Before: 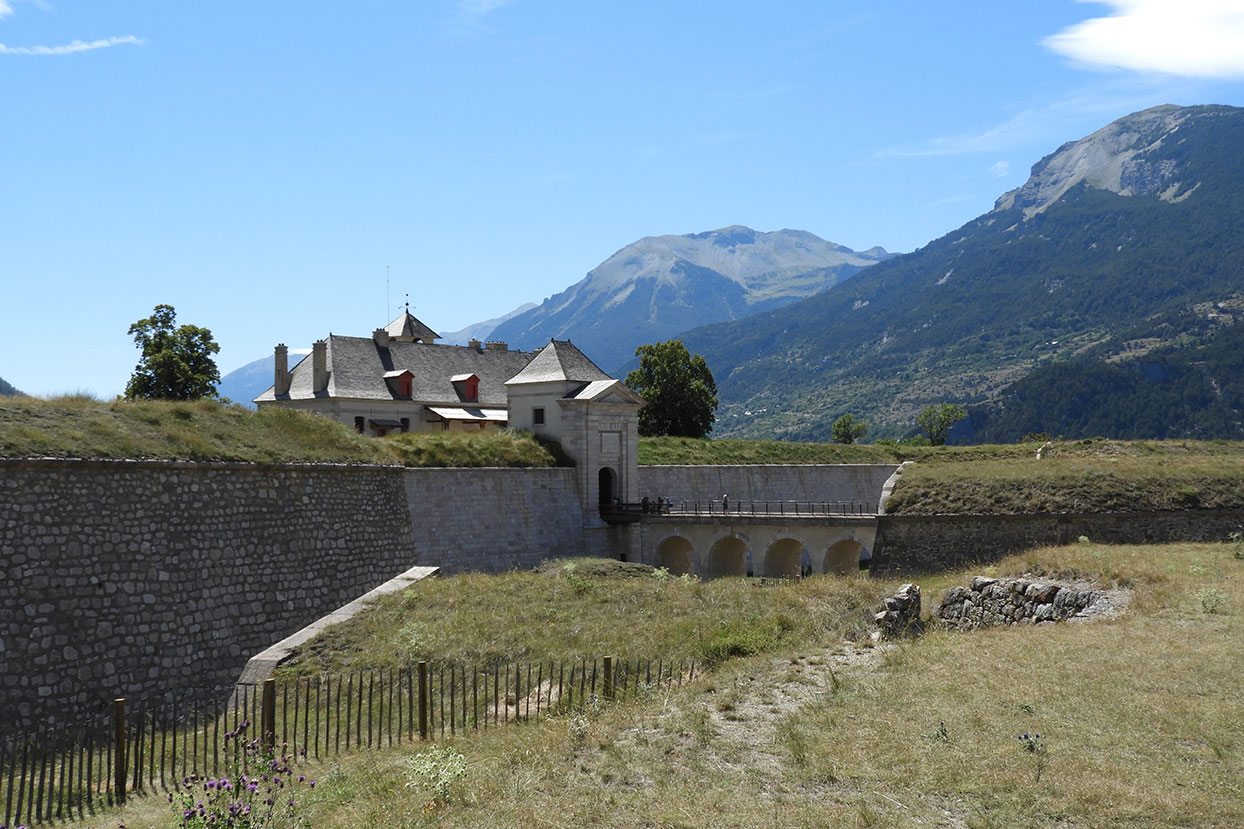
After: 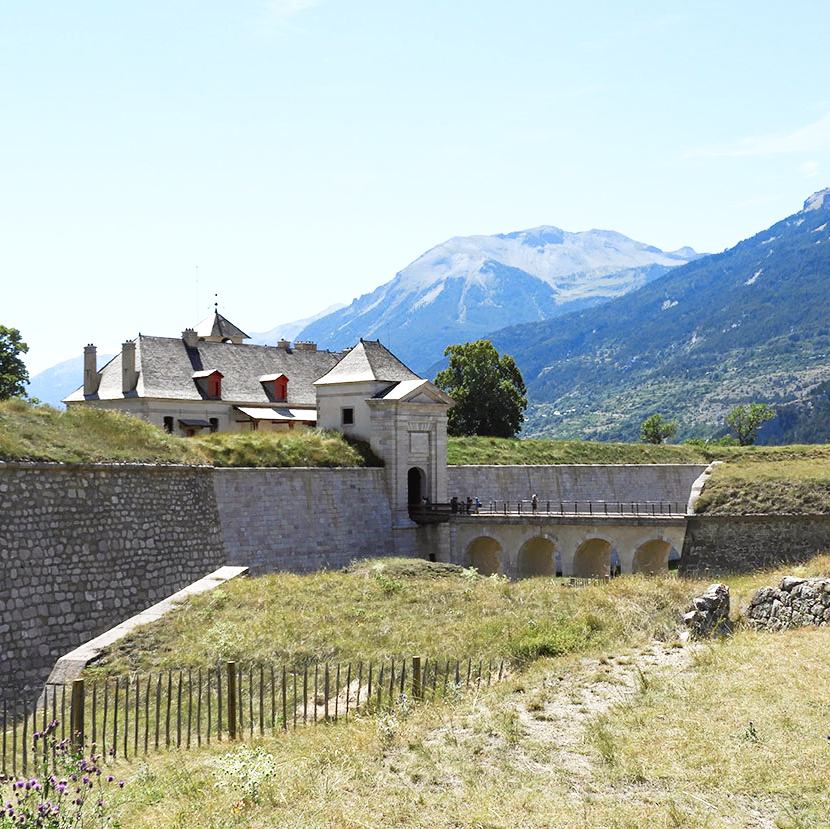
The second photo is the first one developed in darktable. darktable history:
exposure: black level correction 0.001, exposure 0.499 EV, compensate exposure bias true, compensate highlight preservation false
crop: left 15.423%, right 17.795%
tone curve: curves: ch0 [(0.003, 0.029) (0.188, 0.252) (0.46, 0.56) (0.608, 0.748) (0.871, 0.955) (1, 1)]; ch1 [(0, 0) (0.35, 0.356) (0.45, 0.453) (0.508, 0.515) (0.618, 0.634) (1, 1)]; ch2 [(0, 0) (0.456, 0.469) (0.5, 0.5) (0.634, 0.625) (1, 1)], preserve colors none
haze removal: compatibility mode true, adaptive false
